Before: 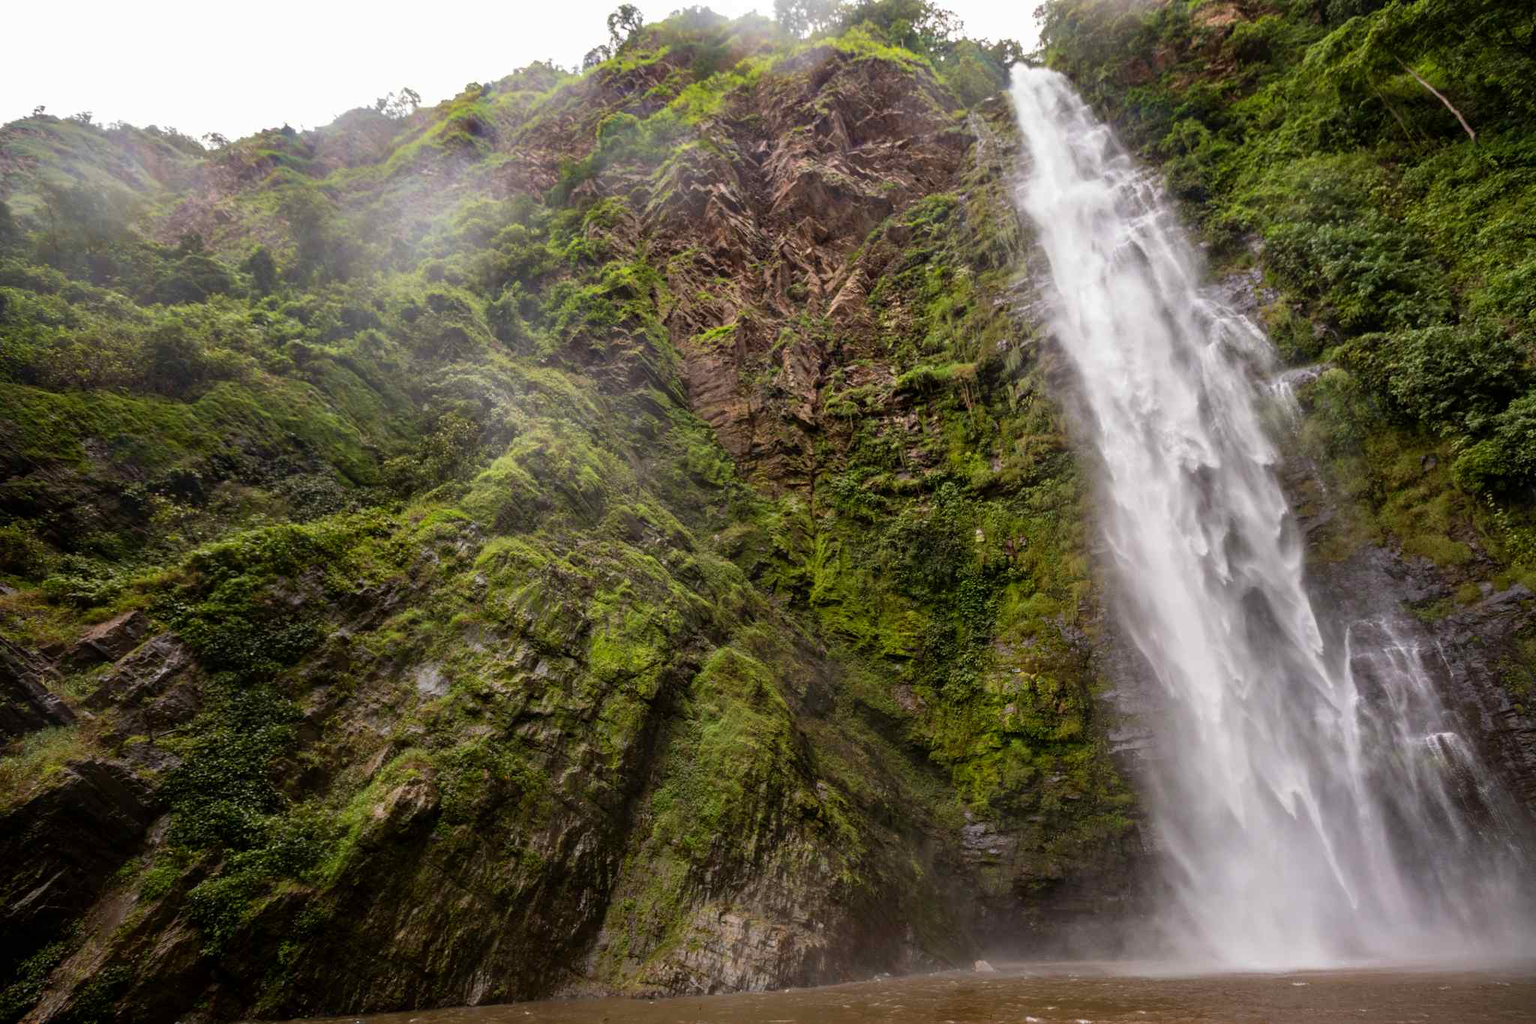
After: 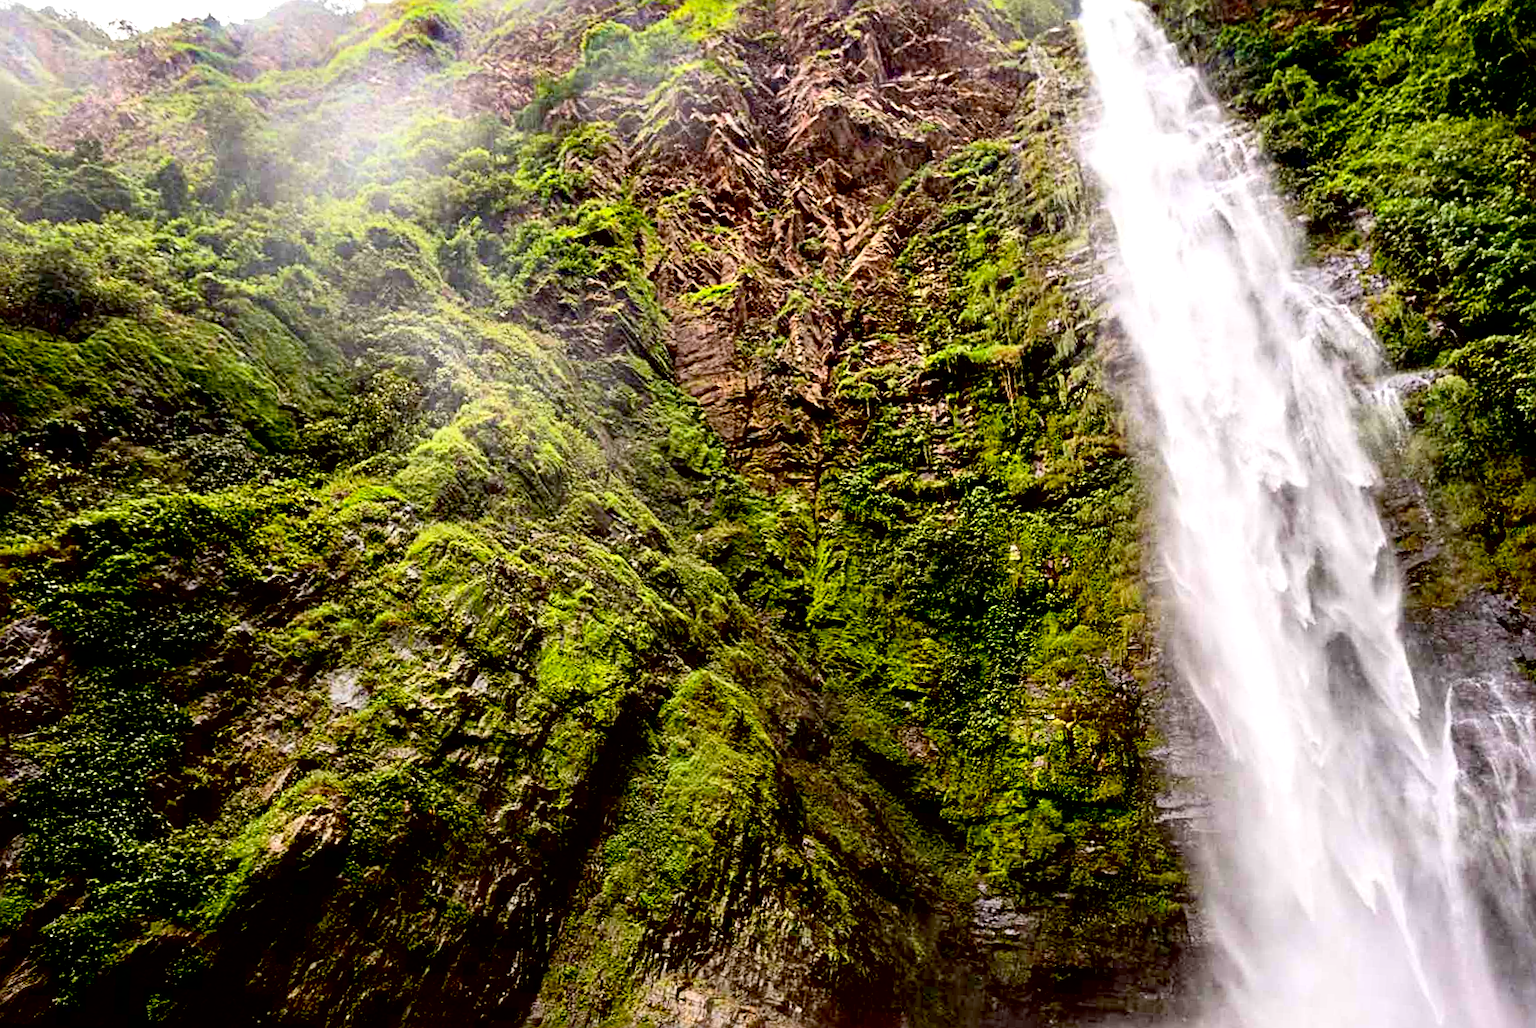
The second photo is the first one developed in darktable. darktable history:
sharpen: radius 2.721, amount 0.665
exposure: black level correction 0.024, exposure 0.181 EV, compensate highlight preservation false
crop and rotate: angle -3.13°, left 5.41%, top 5.18%, right 4.621%, bottom 4.405%
contrast brightness saturation: contrast 0.202, brightness 0.158, saturation 0.22
tone equalizer: -8 EV -0.404 EV, -7 EV -0.382 EV, -6 EV -0.356 EV, -5 EV -0.259 EV, -3 EV 0.252 EV, -2 EV 0.313 EV, -1 EV 0.408 EV, +0 EV 0.442 EV
